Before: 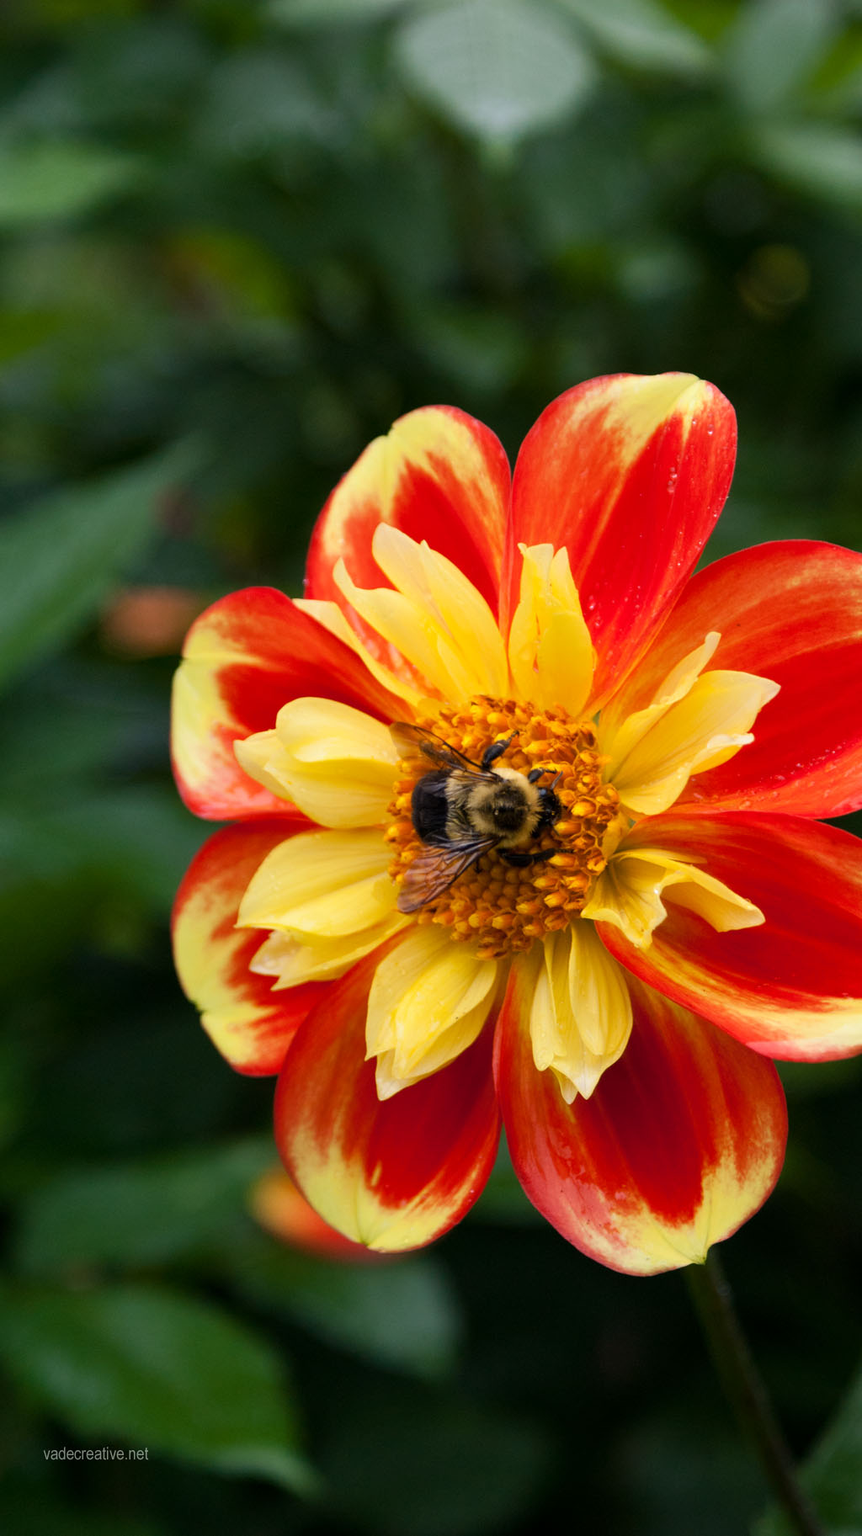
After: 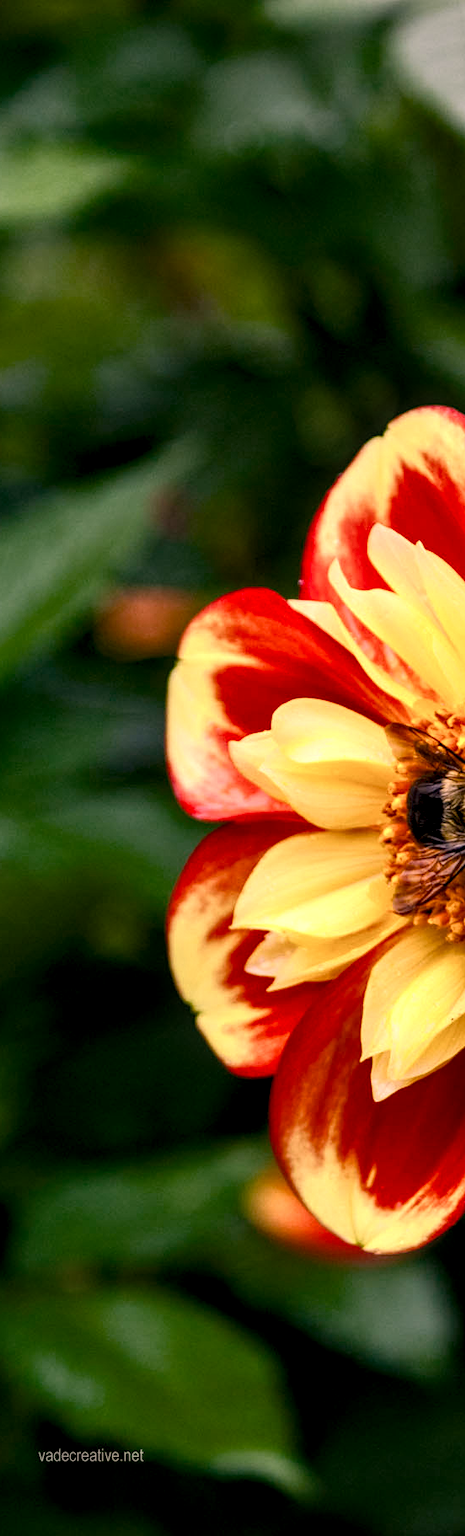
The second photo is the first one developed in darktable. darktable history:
crop: left 0.673%, right 45.419%, bottom 0.082%
local contrast: detail 160%
color correction: highlights a* 14.66, highlights b* 4.72
color balance rgb: perceptual saturation grading › global saturation 0.795%, perceptual saturation grading › highlights -15.06%, perceptual saturation grading › shadows 24.944%, global vibrance 16.164%, saturation formula JzAzBz (2021)
